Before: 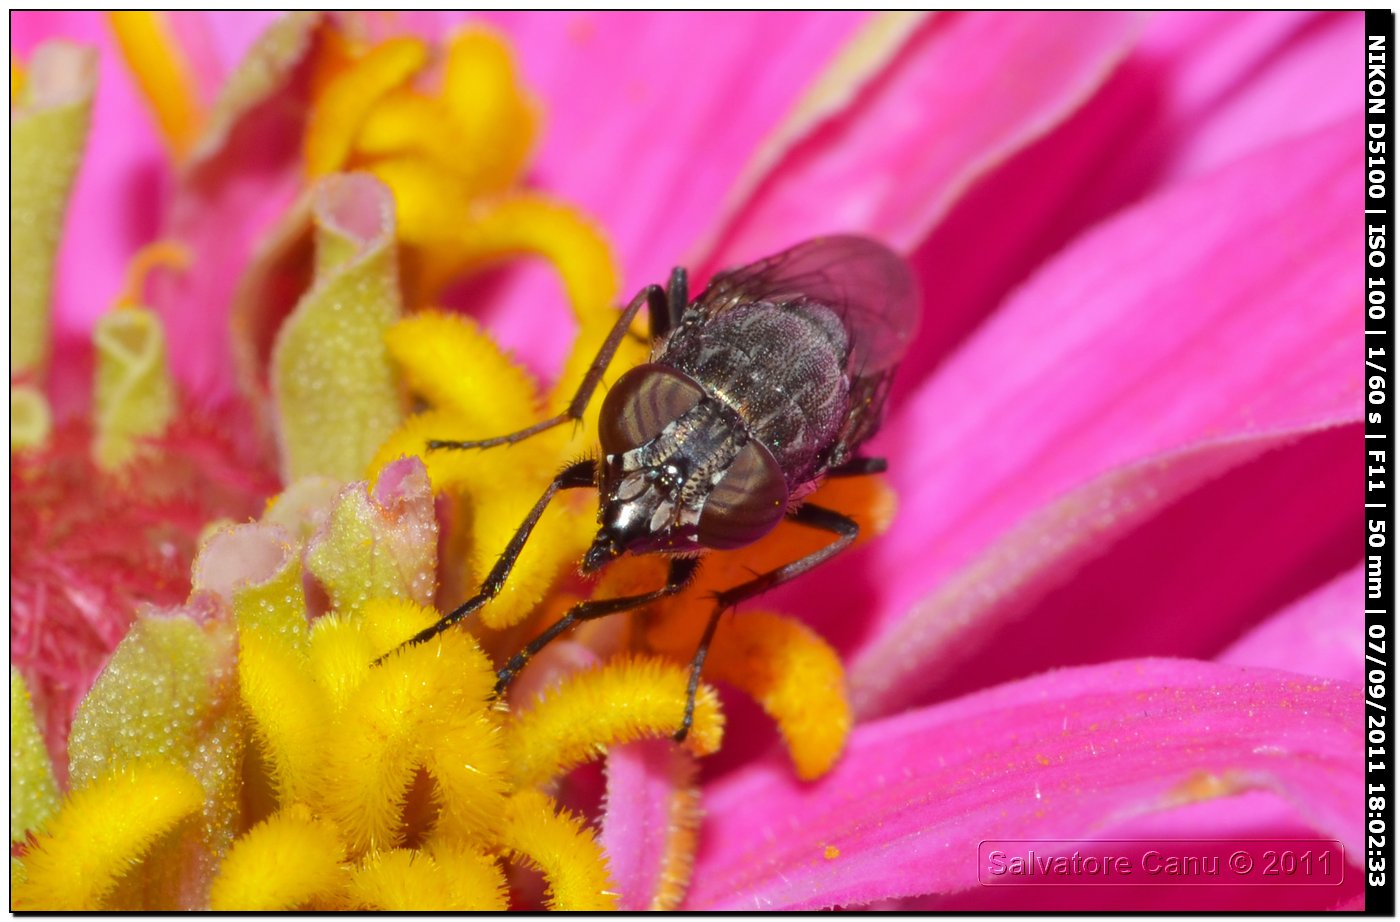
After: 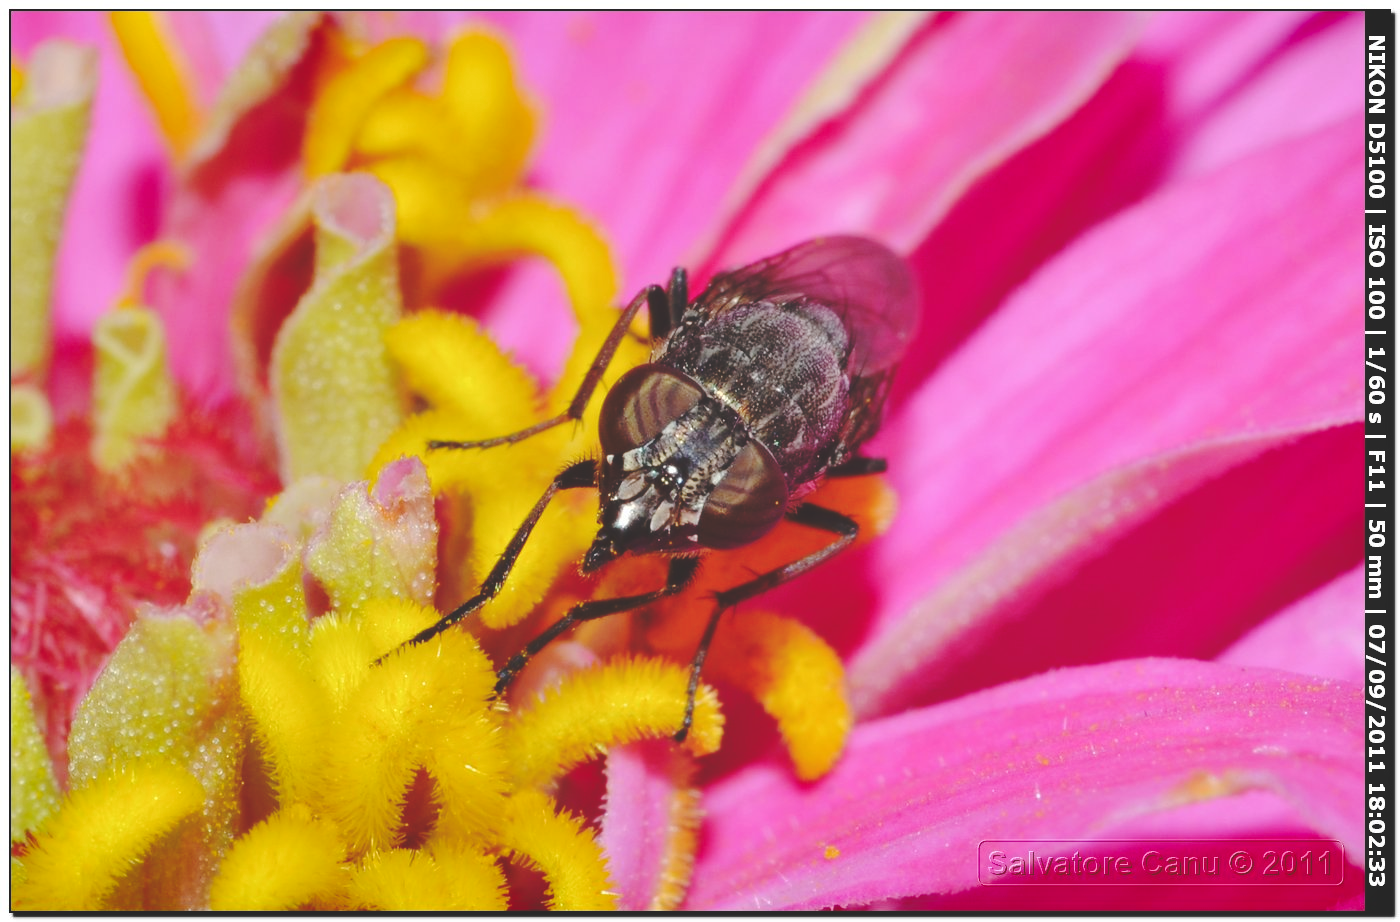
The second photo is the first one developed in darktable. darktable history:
tone equalizer: edges refinement/feathering 500, mask exposure compensation -1.57 EV, preserve details no
base curve: curves: ch0 [(0, 0.024) (0.055, 0.065) (0.121, 0.166) (0.236, 0.319) (0.693, 0.726) (1, 1)], preserve colors none
shadows and highlights: shadows 36.74, highlights -27.18, soften with gaussian
